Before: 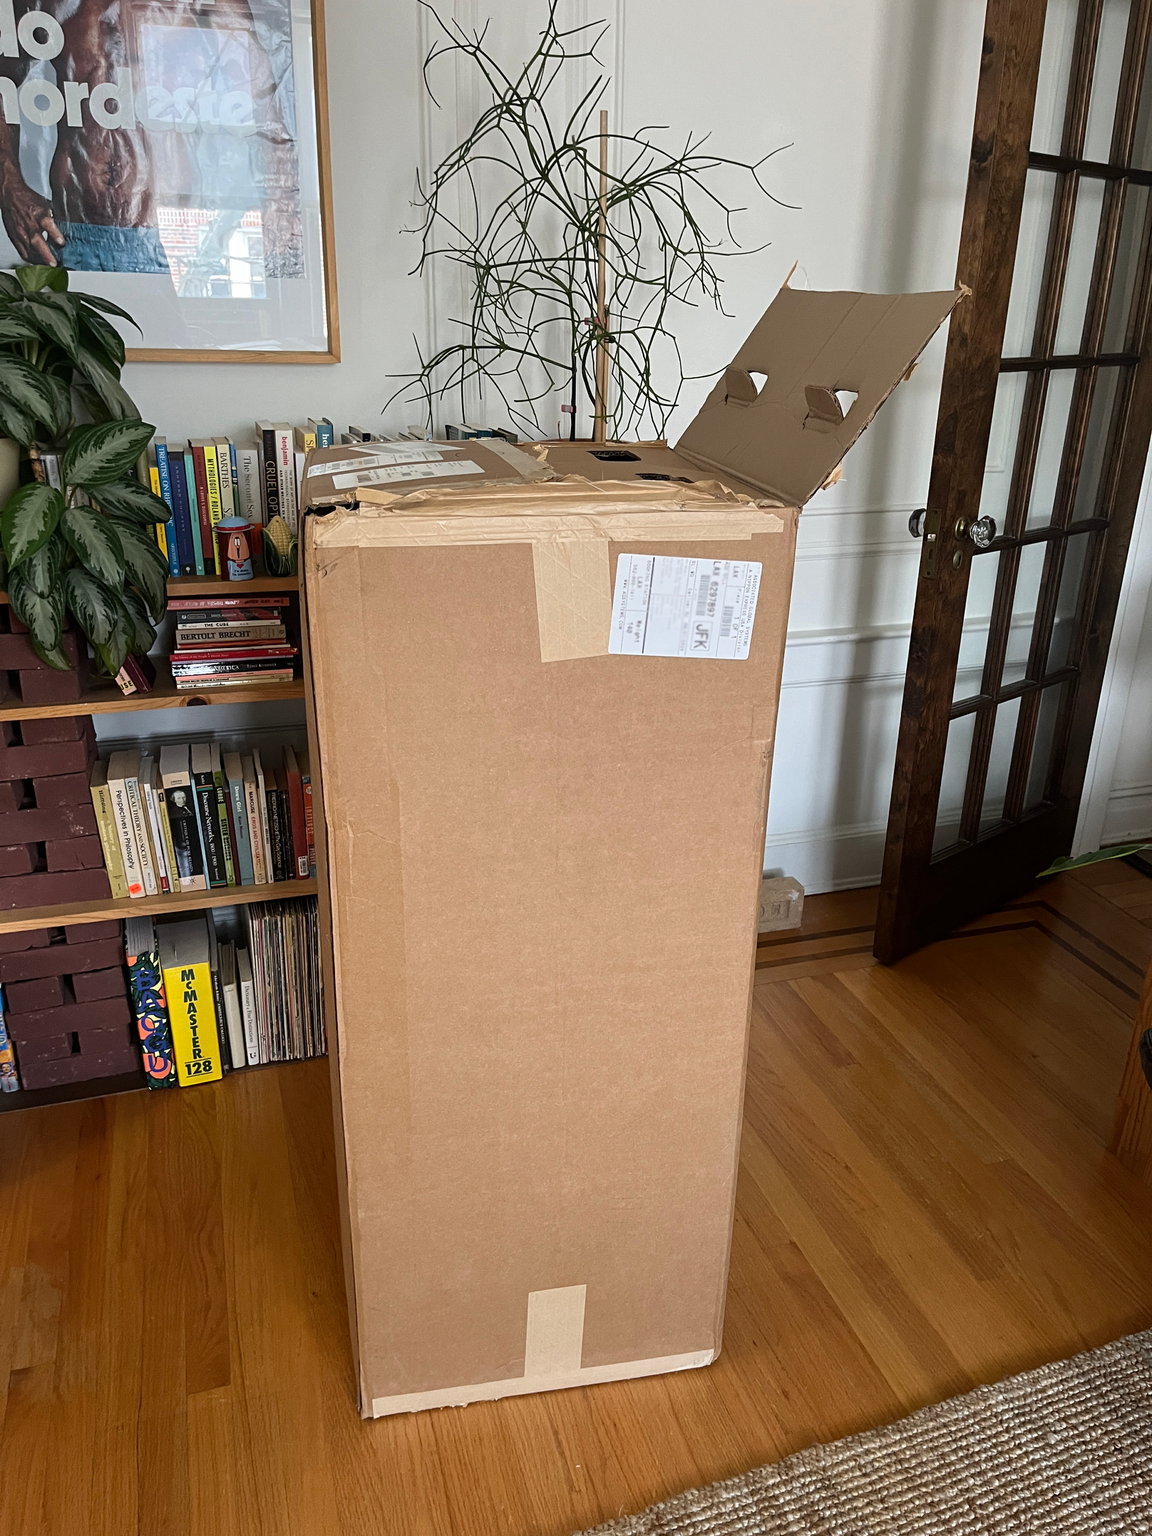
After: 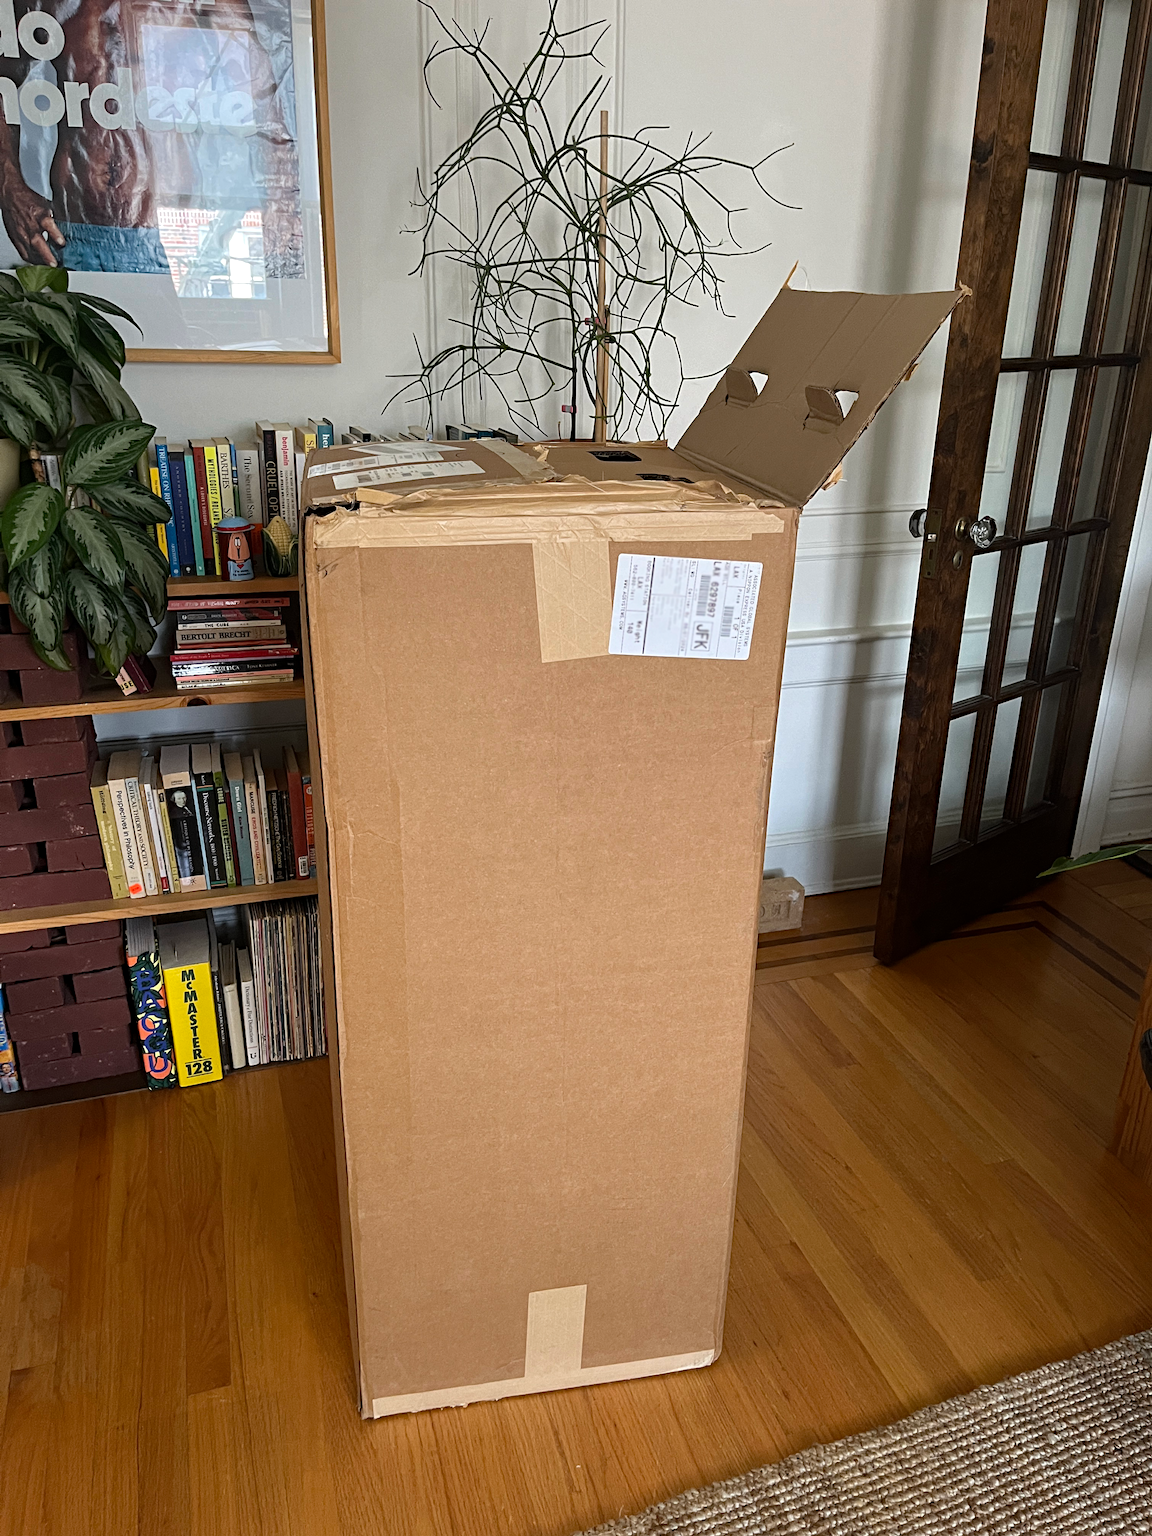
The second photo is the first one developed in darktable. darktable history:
haze removal: strength 0.298, distance 0.244, compatibility mode true, adaptive false
